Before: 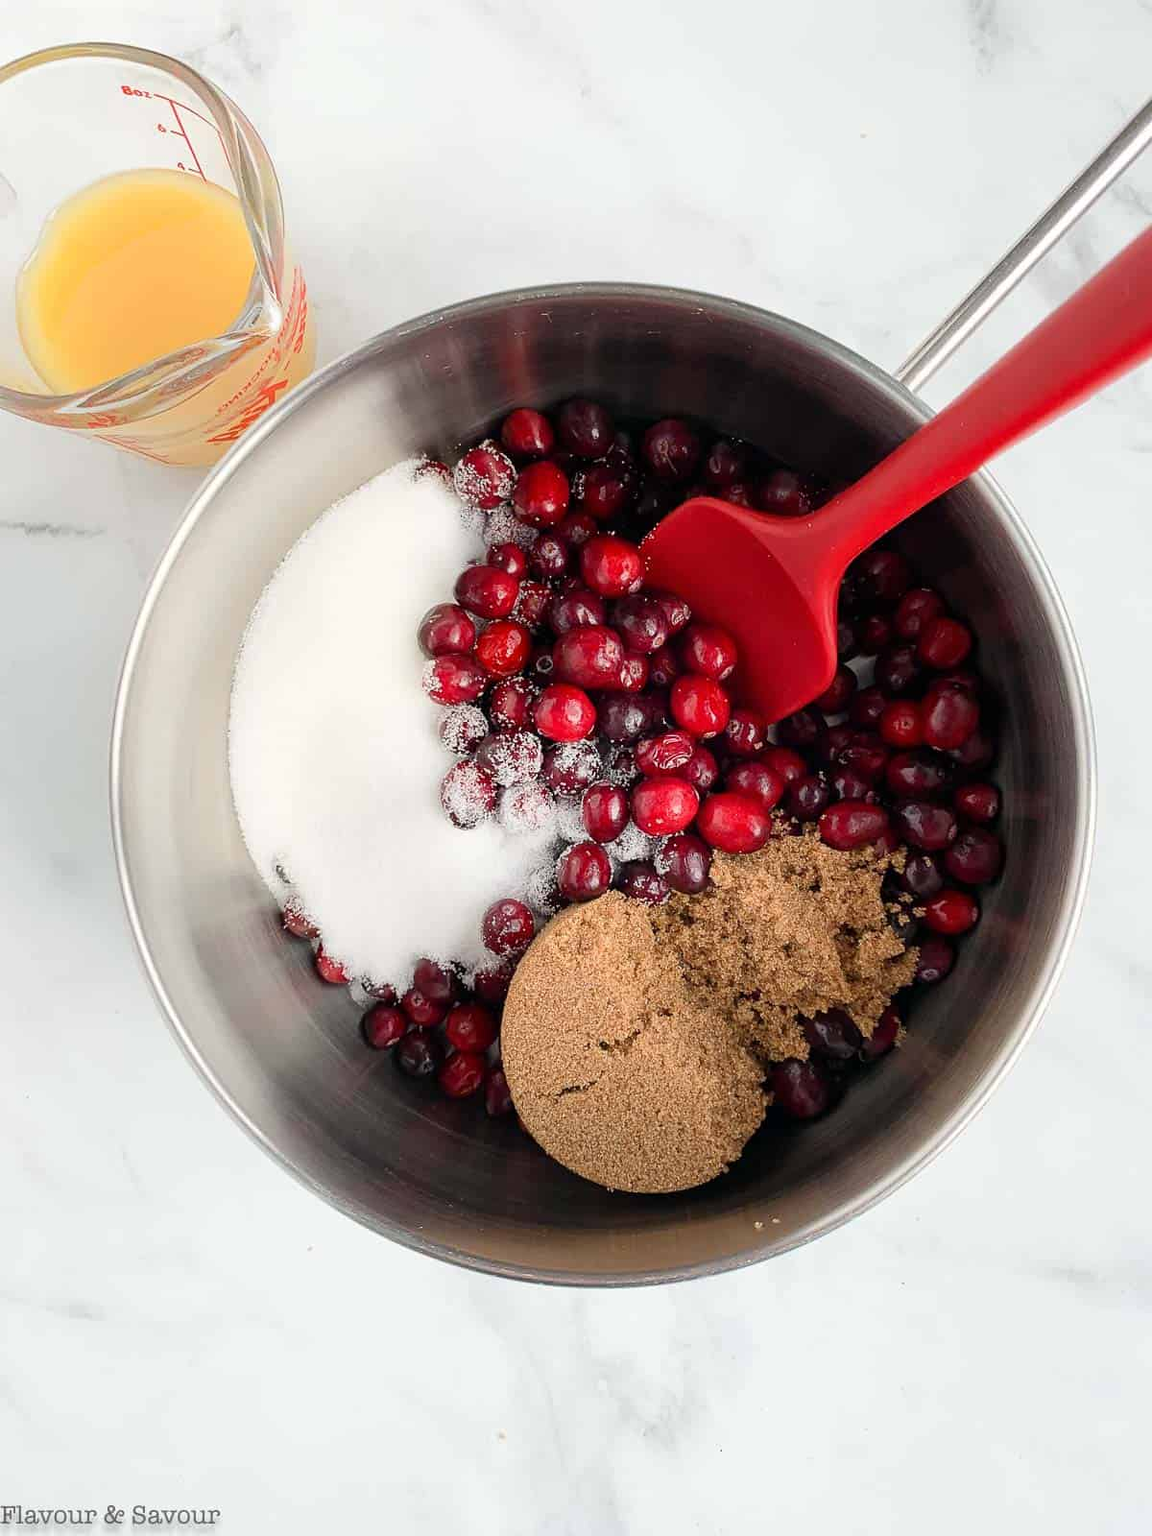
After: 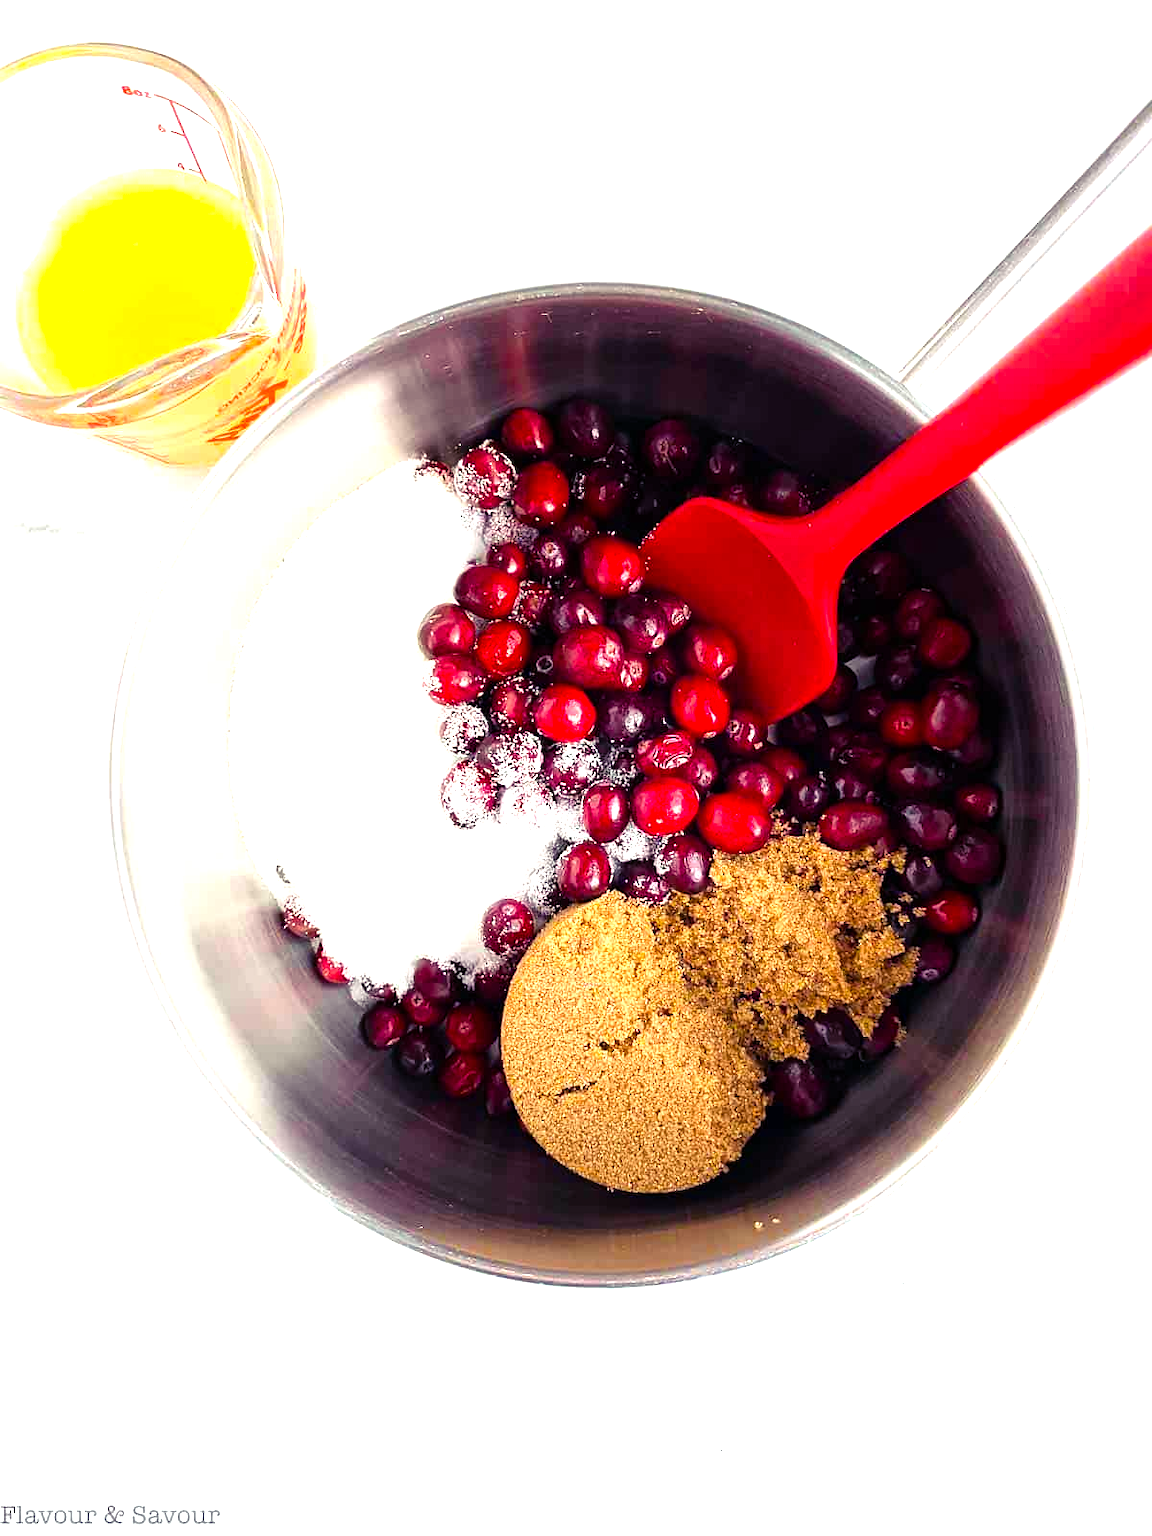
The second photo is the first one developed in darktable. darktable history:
tone equalizer: -8 EV -0.439 EV, -7 EV -0.391 EV, -6 EV -0.355 EV, -5 EV -0.192 EV, -3 EV 0.205 EV, -2 EV 0.344 EV, -1 EV 0.385 EV, +0 EV 0.429 EV
color balance rgb: shadows lift › luminance -21.507%, shadows lift › chroma 9.196%, shadows lift › hue 283.17°, perceptual saturation grading › global saturation 30.711%, perceptual brilliance grading › global brilliance 19.482%, global vibrance 20%
